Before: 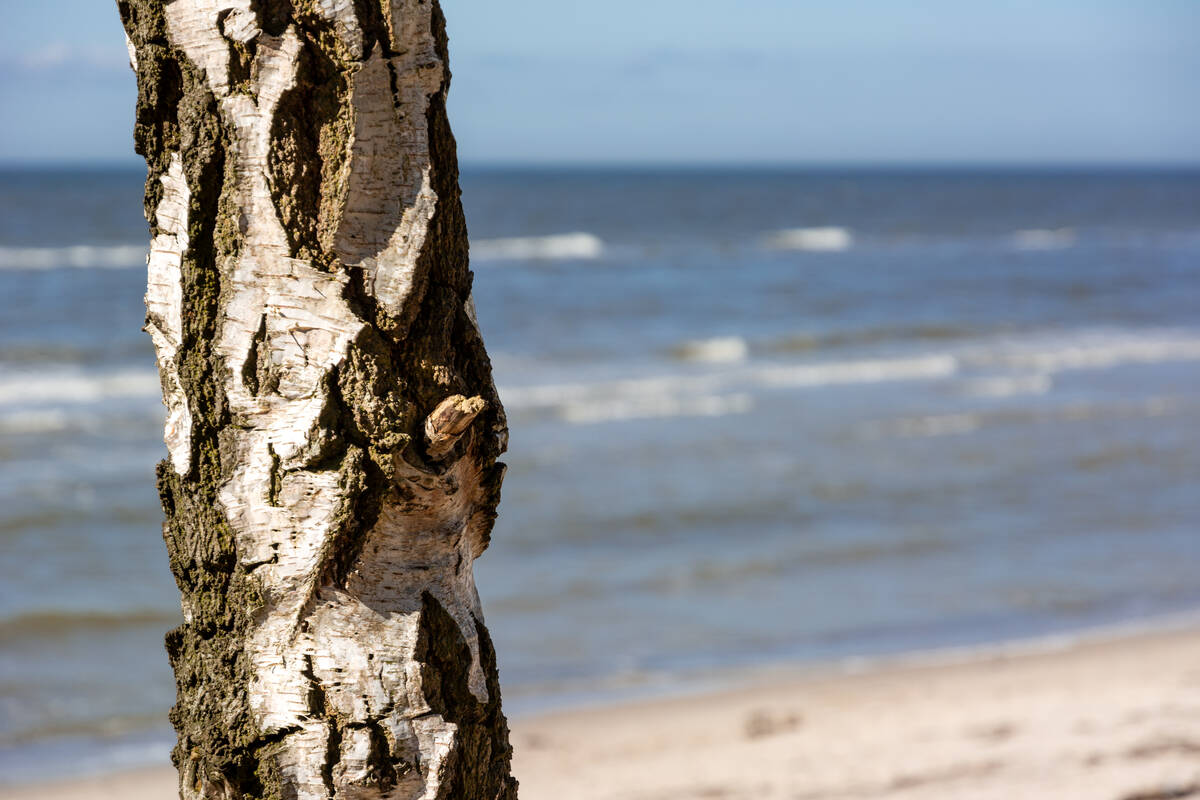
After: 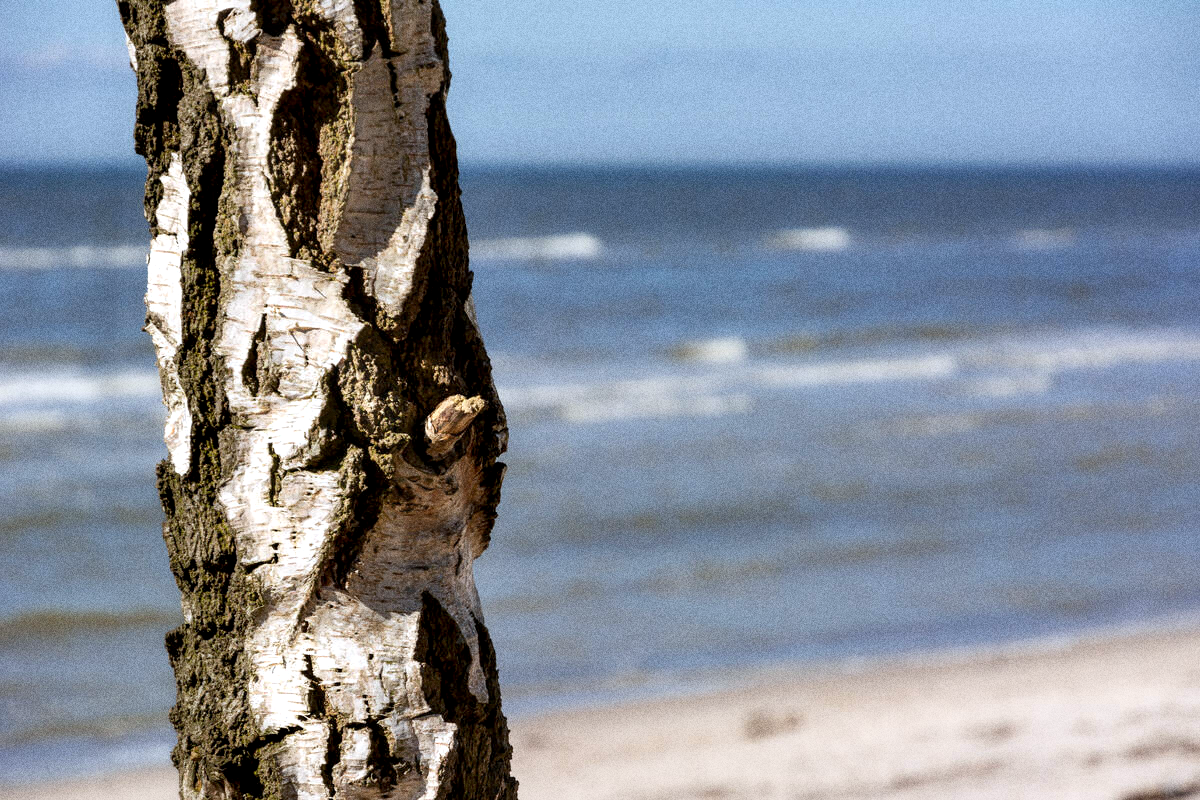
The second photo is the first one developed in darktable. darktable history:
white balance: red 0.974, blue 1.044
grain: coarseness 0.09 ISO, strength 40%
contrast equalizer: y [[0.579, 0.58, 0.505, 0.5, 0.5, 0.5], [0.5 ×6], [0.5 ×6], [0 ×6], [0 ×6]]
